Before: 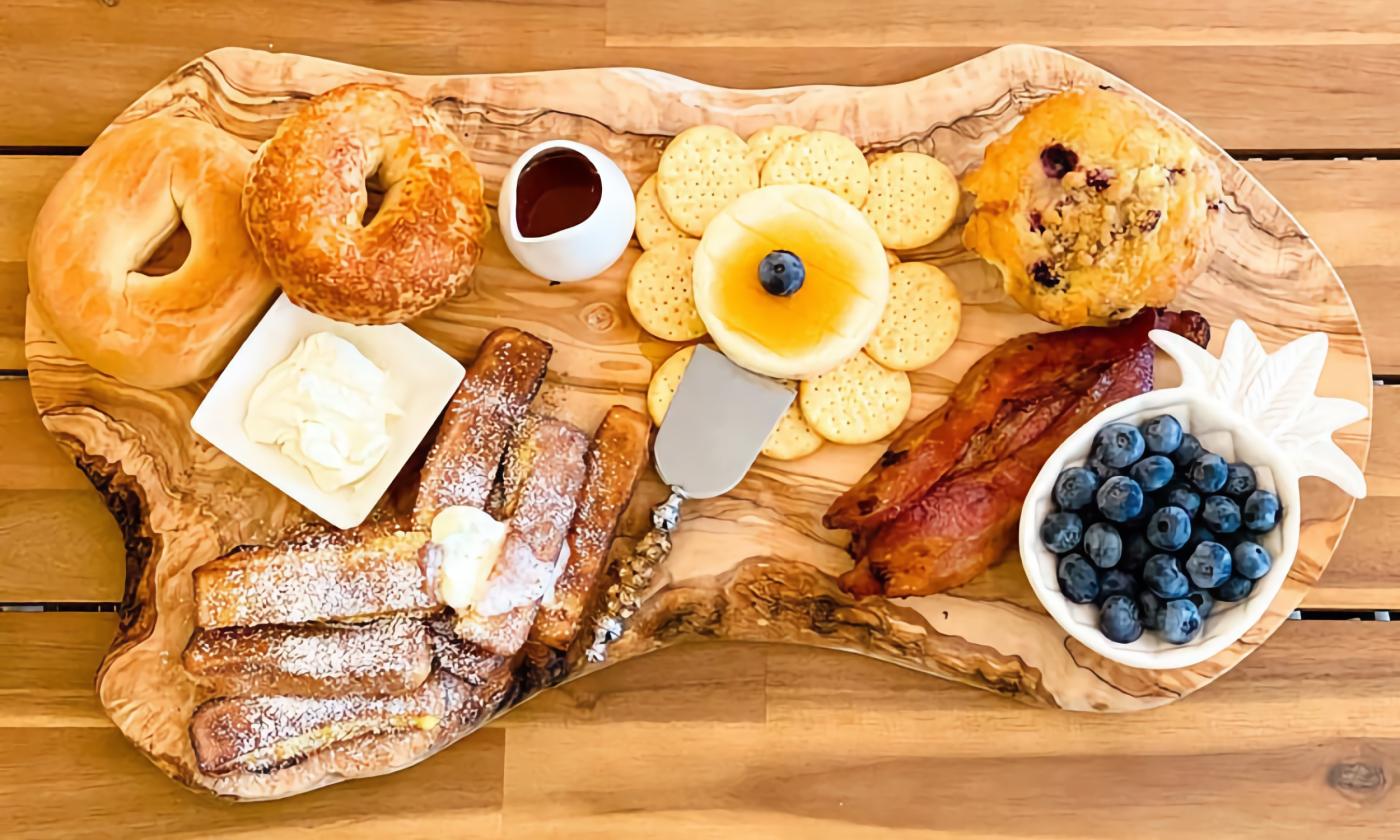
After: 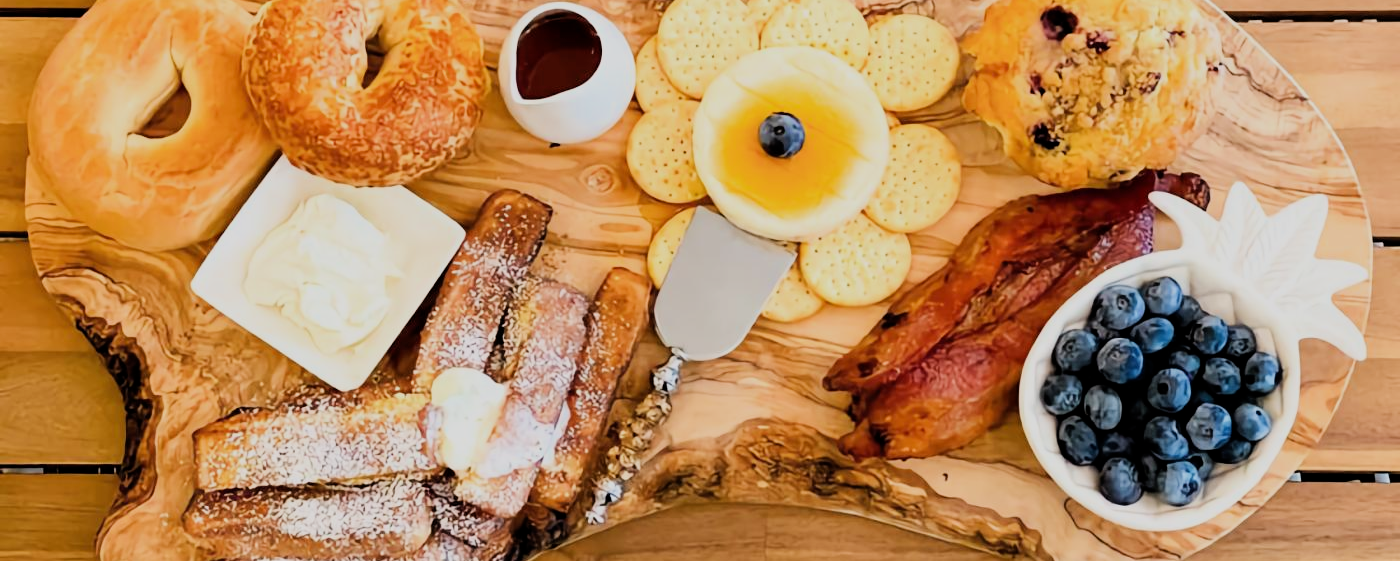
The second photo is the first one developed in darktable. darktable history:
crop: top 16.481%, bottom 16.691%
filmic rgb: middle gray luminance 29.2%, black relative exposure -10.35 EV, white relative exposure 5.5 EV, target black luminance 0%, hardness 3.95, latitude 1.74%, contrast 1.122, highlights saturation mix 5.29%, shadows ↔ highlights balance 15.04%
